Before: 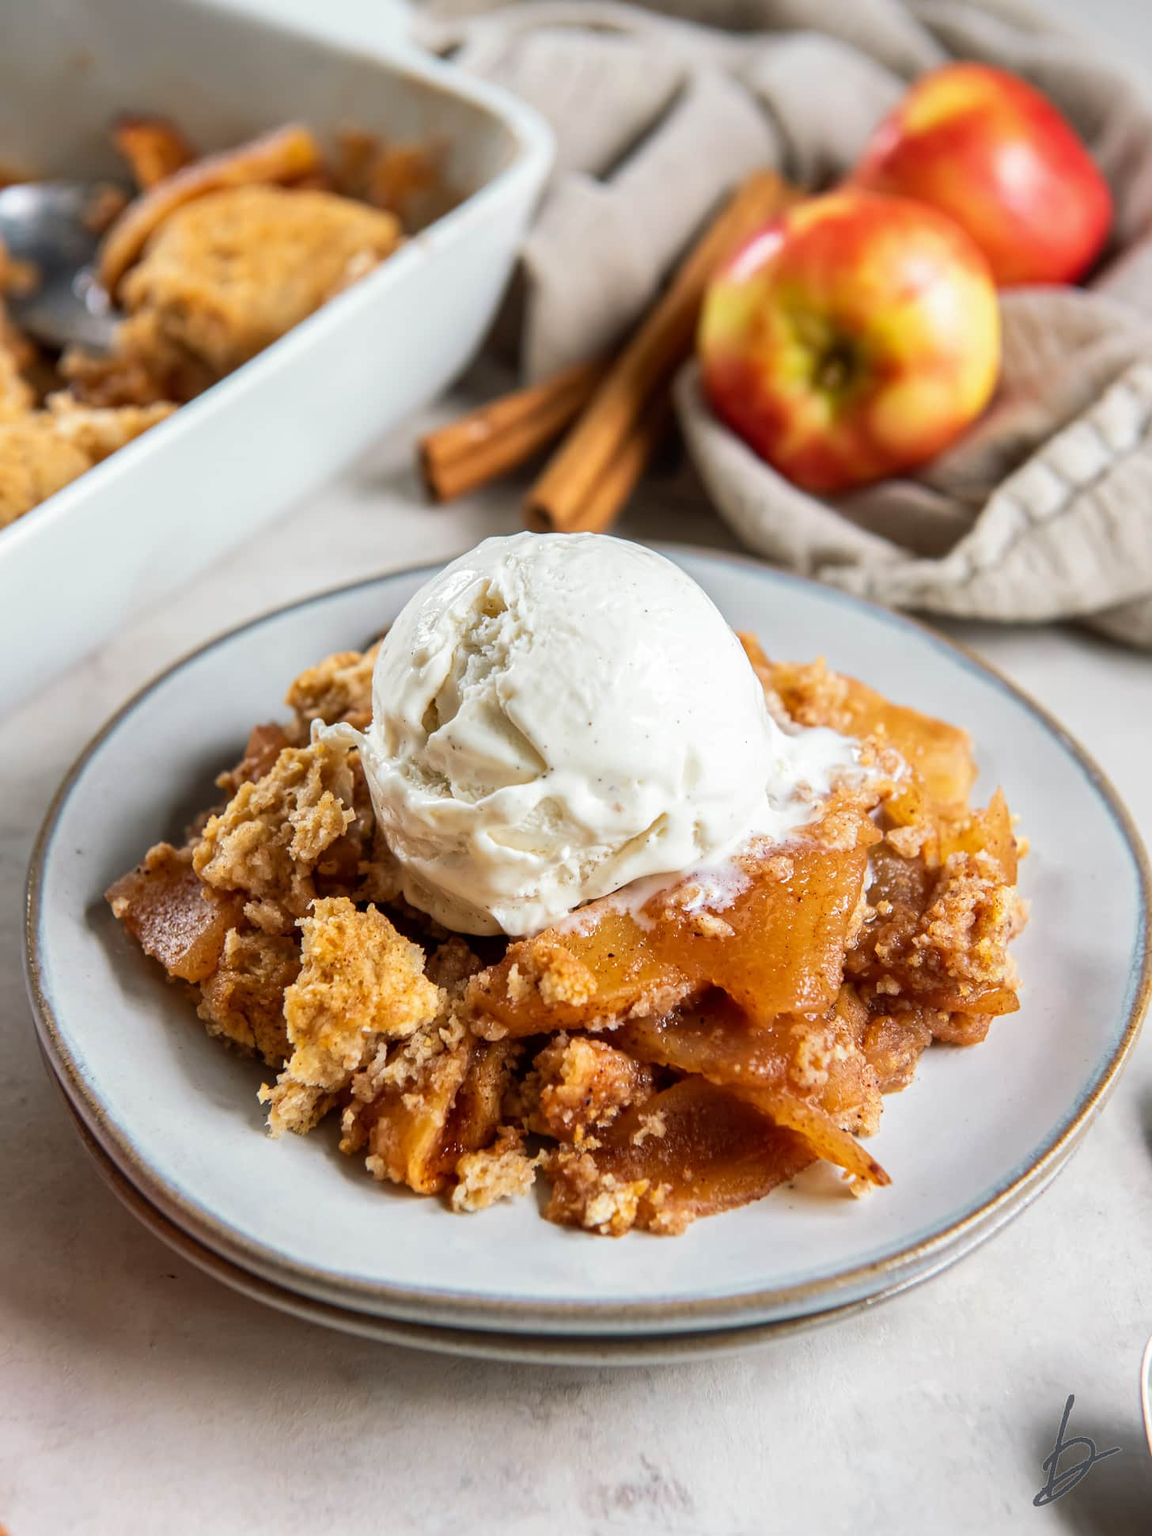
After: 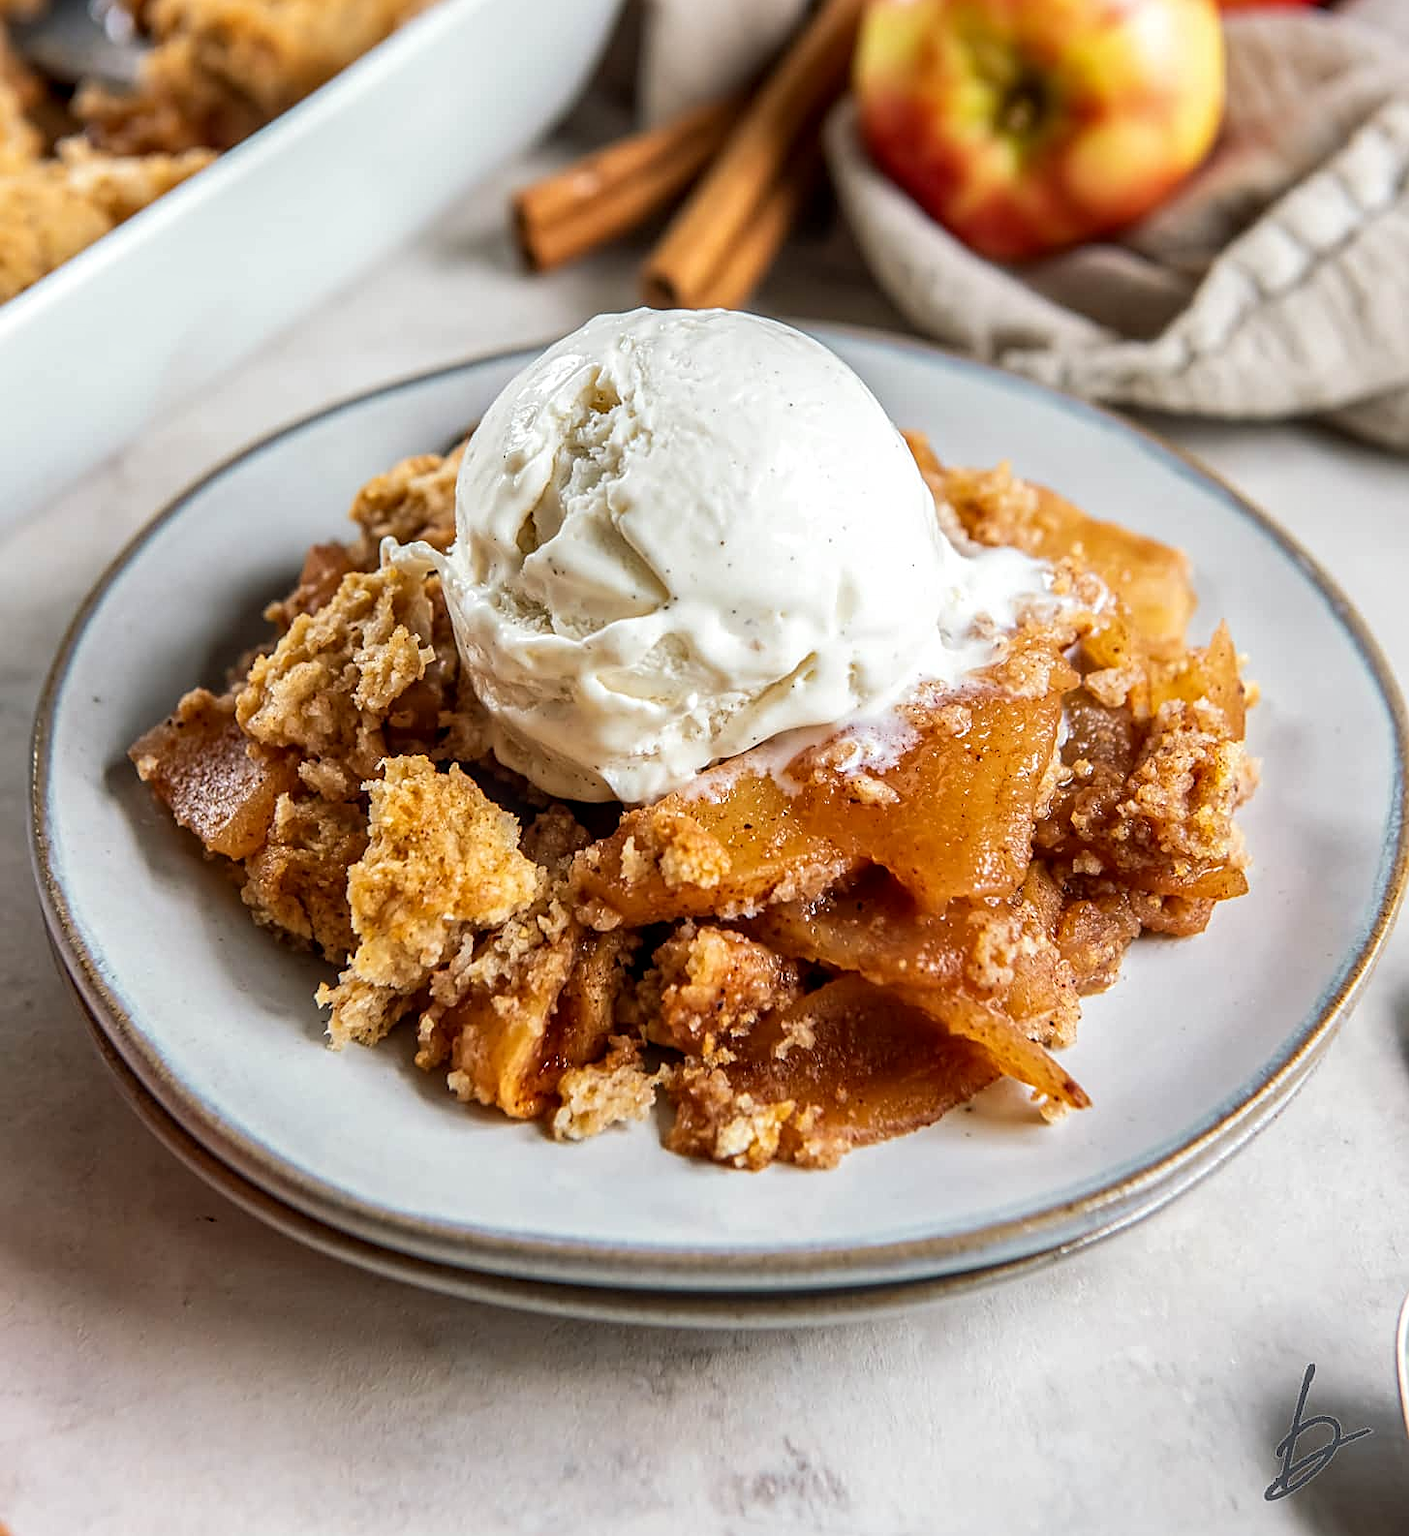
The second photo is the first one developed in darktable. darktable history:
local contrast: on, module defaults
sharpen: on, module defaults
crop and rotate: top 18.262%
